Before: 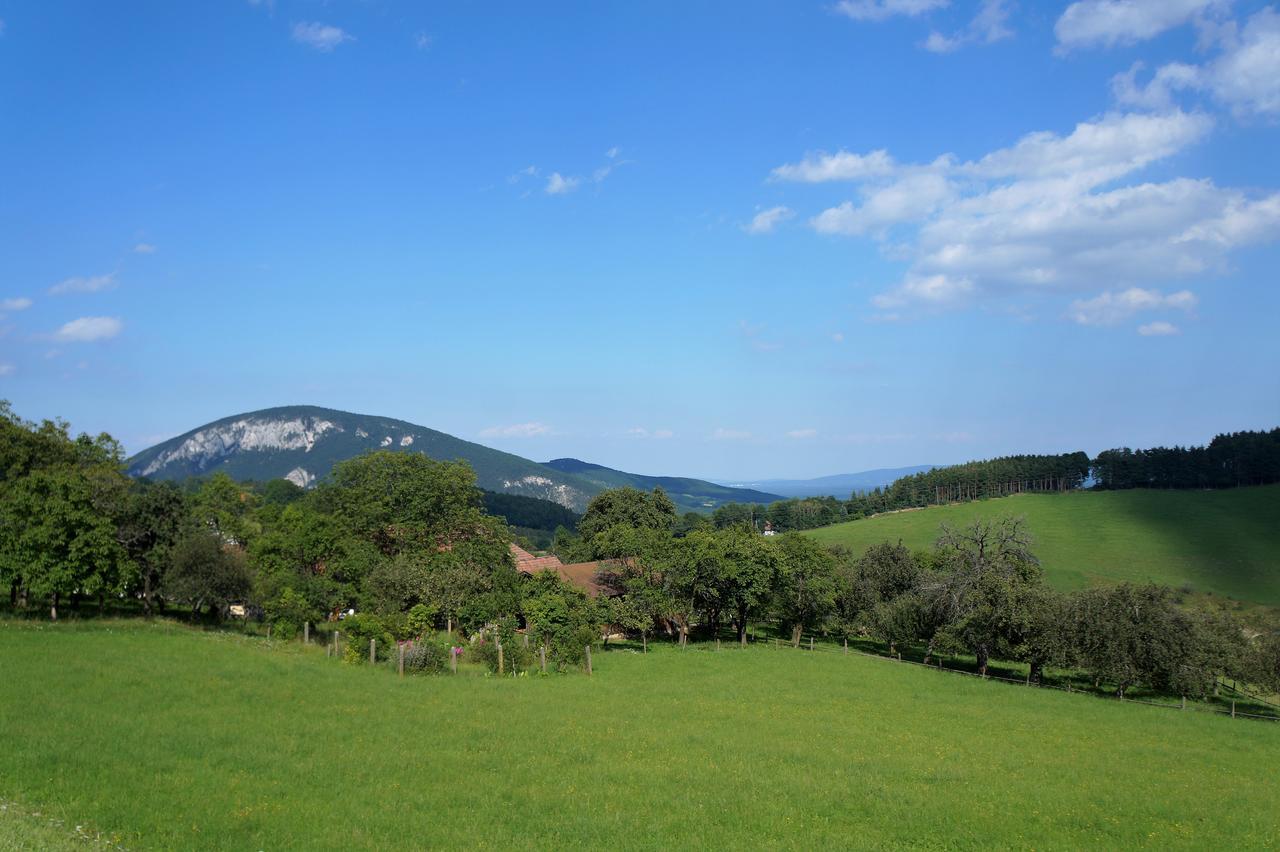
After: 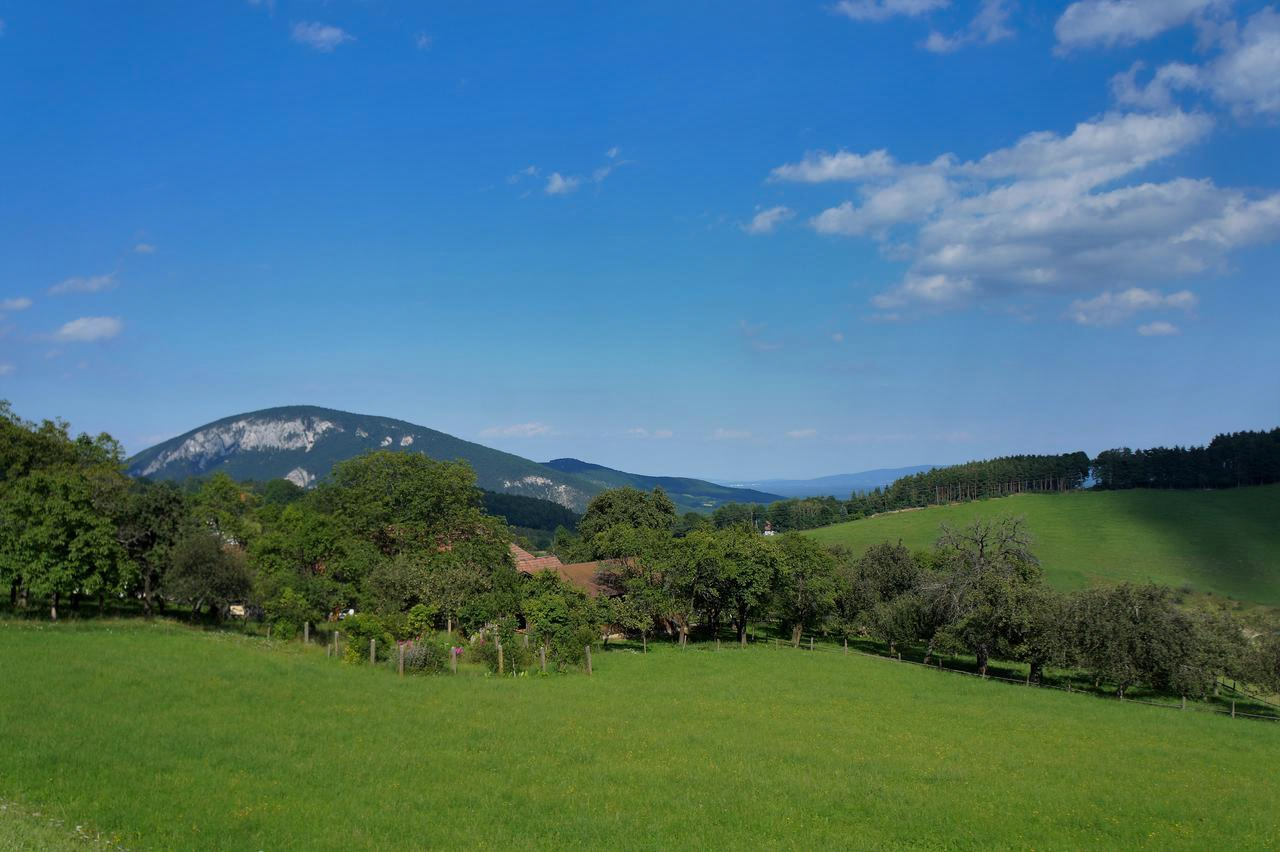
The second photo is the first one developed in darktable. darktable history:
shadows and highlights: shadows 81.95, white point adjustment -9.14, highlights -61.36, soften with gaussian
